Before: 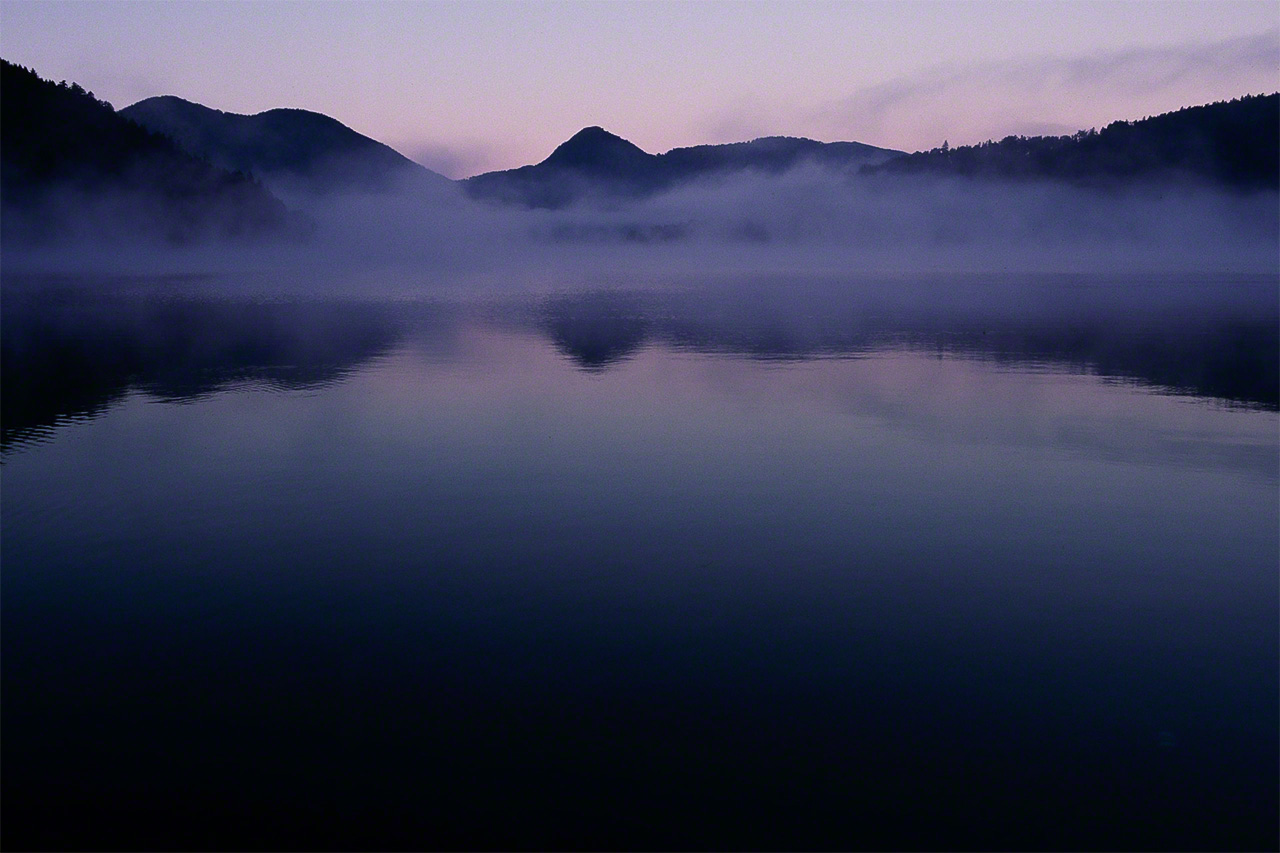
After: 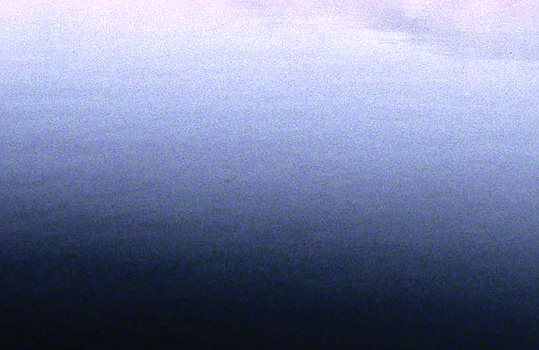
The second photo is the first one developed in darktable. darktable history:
tone equalizer: -7 EV 0.15 EV, -6 EV 0.6 EV, -5 EV 1.15 EV, -4 EV 1.33 EV, -3 EV 1.15 EV, -2 EV 0.6 EV, -1 EV 0.15 EV, mask exposure compensation -0.5 EV
global tonemap: drago (1, 100), detail 1
crop: left 37.221%, top 45.169%, right 20.63%, bottom 13.777%
